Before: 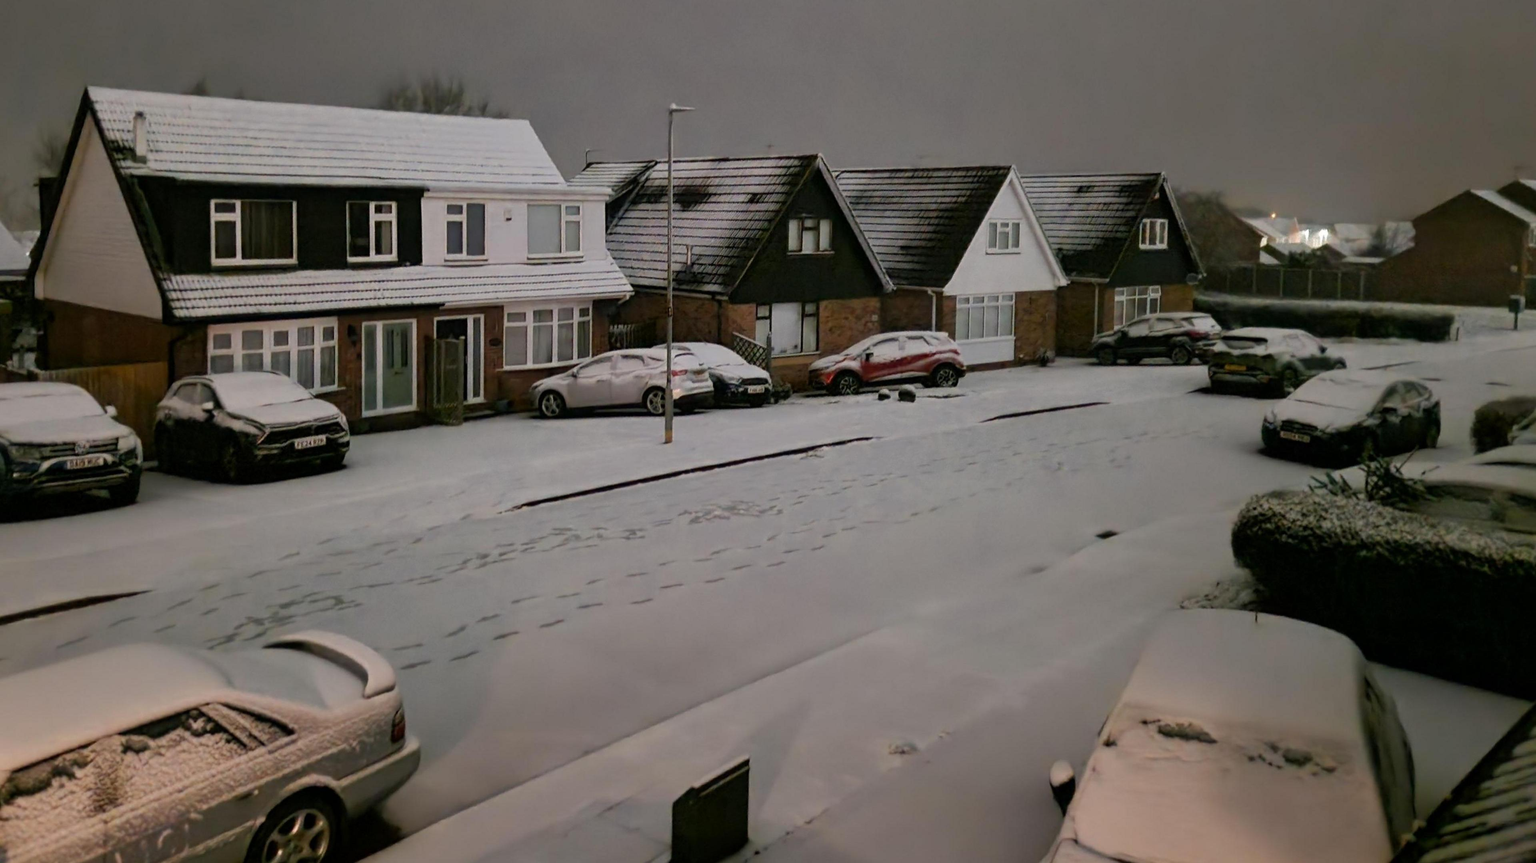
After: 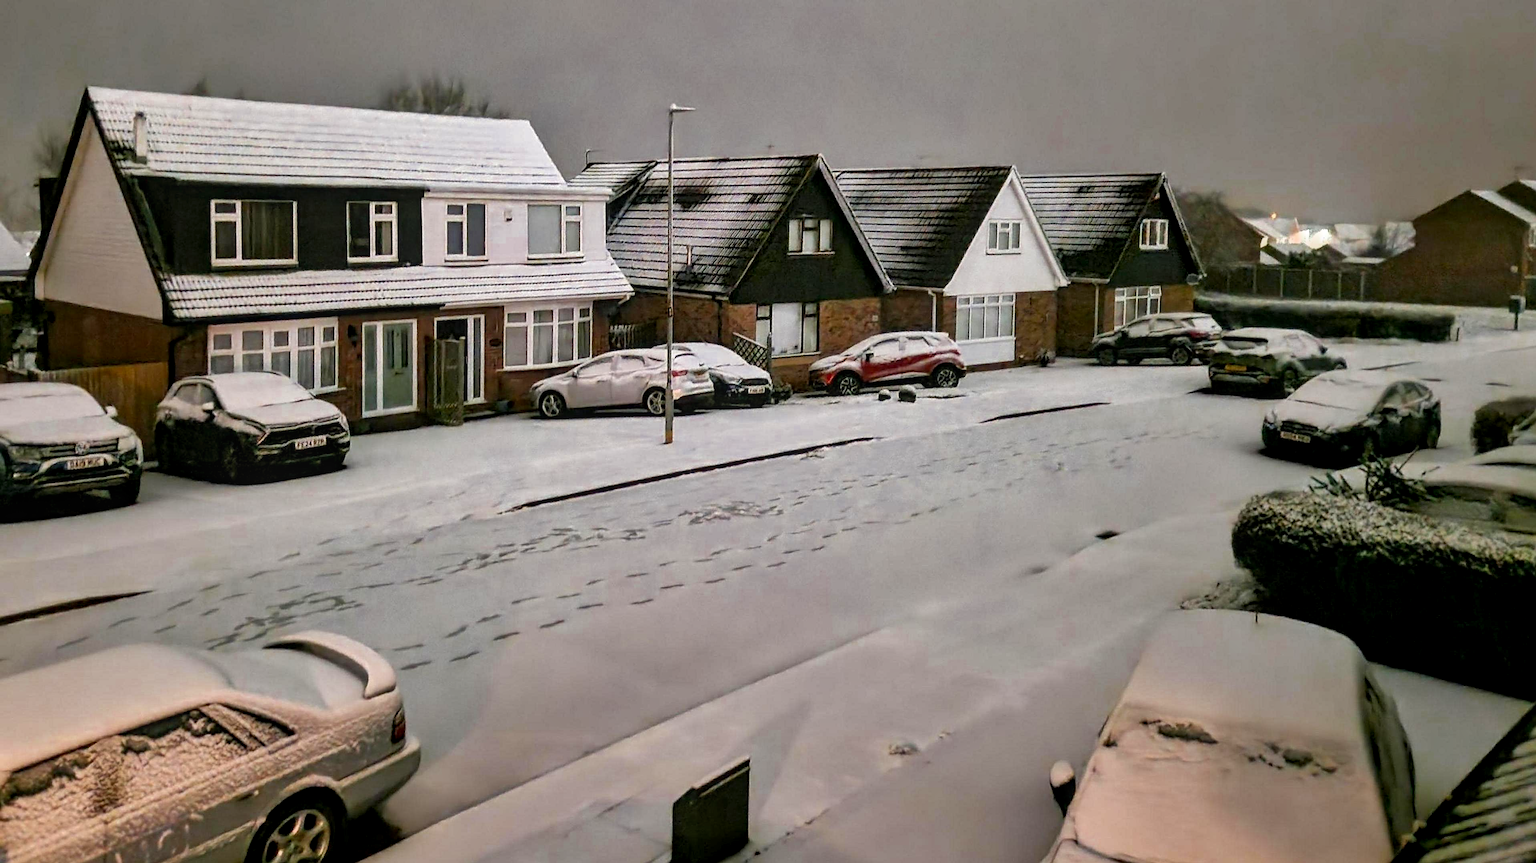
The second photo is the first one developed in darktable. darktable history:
local contrast: on, module defaults
color balance: mode lift, gamma, gain (sRGB), lift [0.97, 1, 1, 1], gamma [1.03, 1, 1, 1]
sharpen: amount 0.75
shadows and highlights: shadows 40, highlights -54, highlights color adjustment 46%, low approximation 0.01, soften with gaussian
color zones: curves: ch0 [(0.27, 0.396) (0.563, 0.504) (0.75, 0.5) (0.787, 0.307)]
exposure: exposure 1 EV, compensate highlight preservation false
